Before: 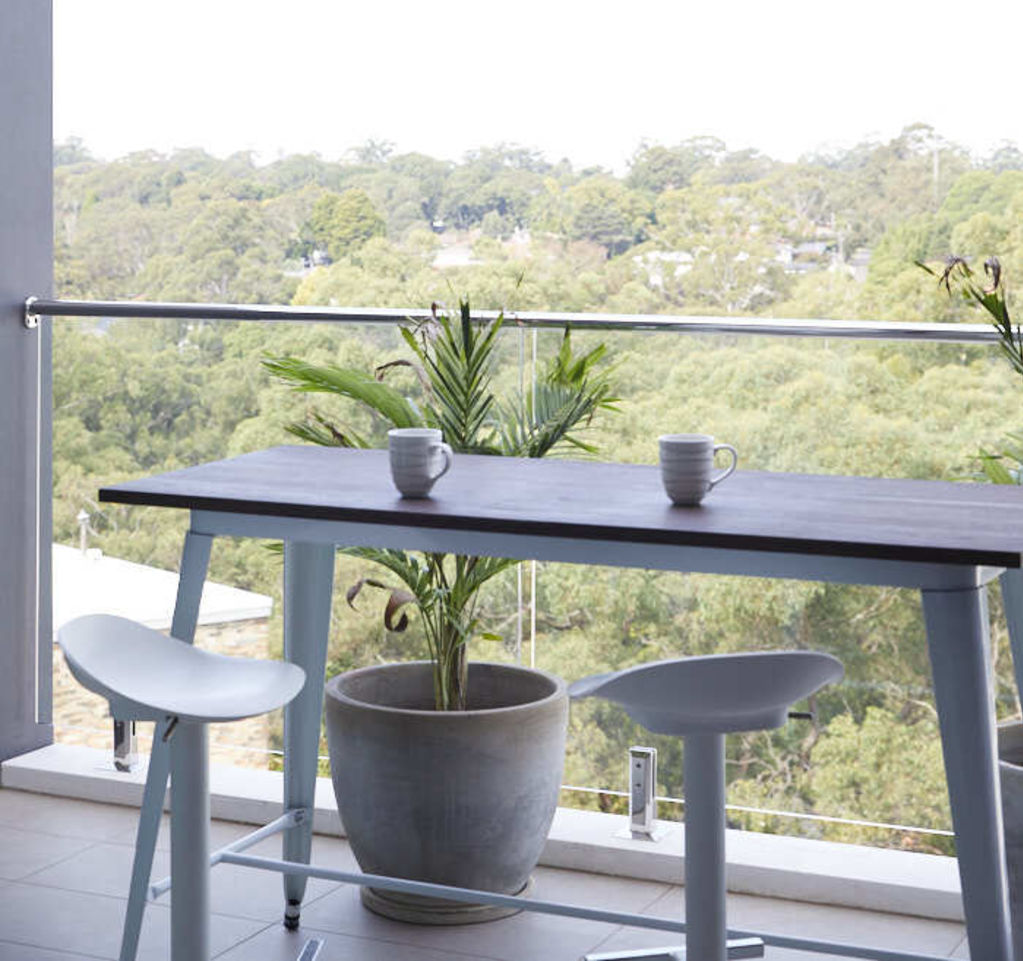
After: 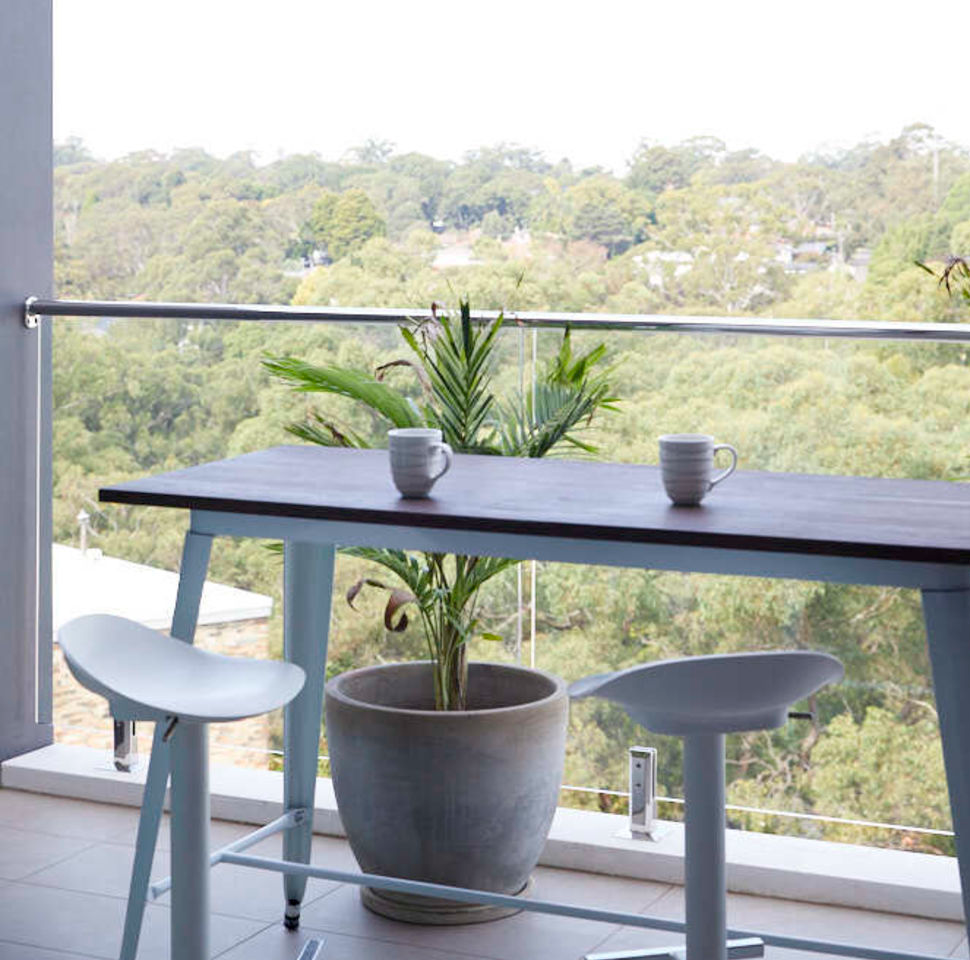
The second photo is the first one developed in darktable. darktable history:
exposure: black level correction 0.001, compensate highlight preservation false
crop and rotate: right 5.167%
